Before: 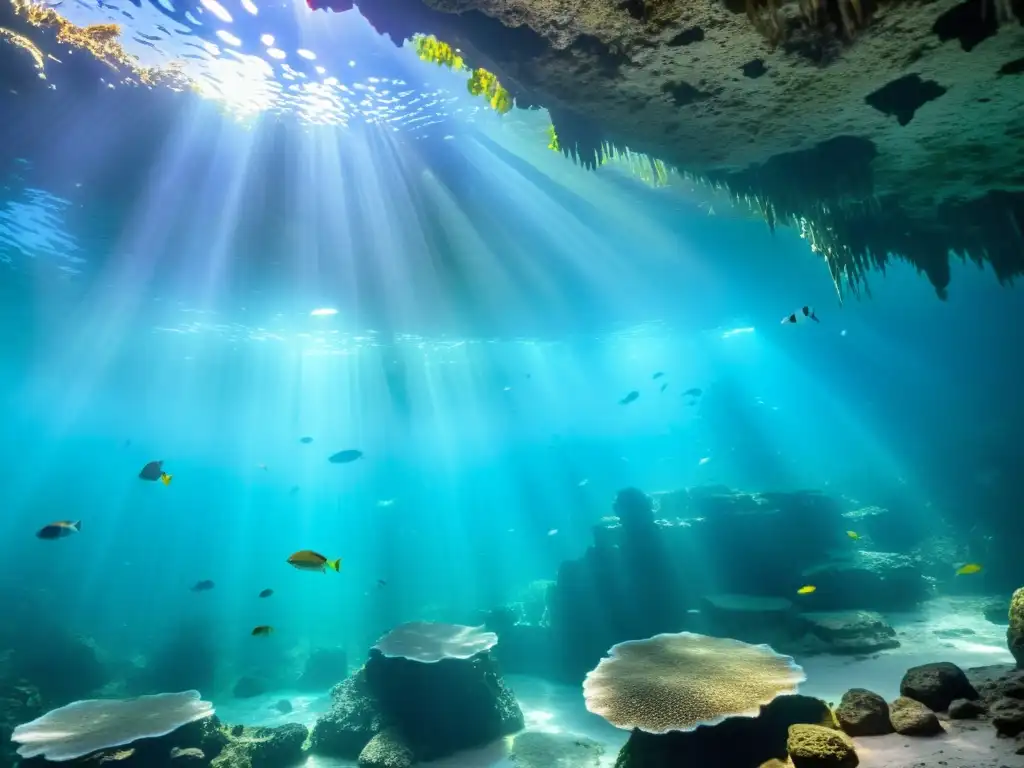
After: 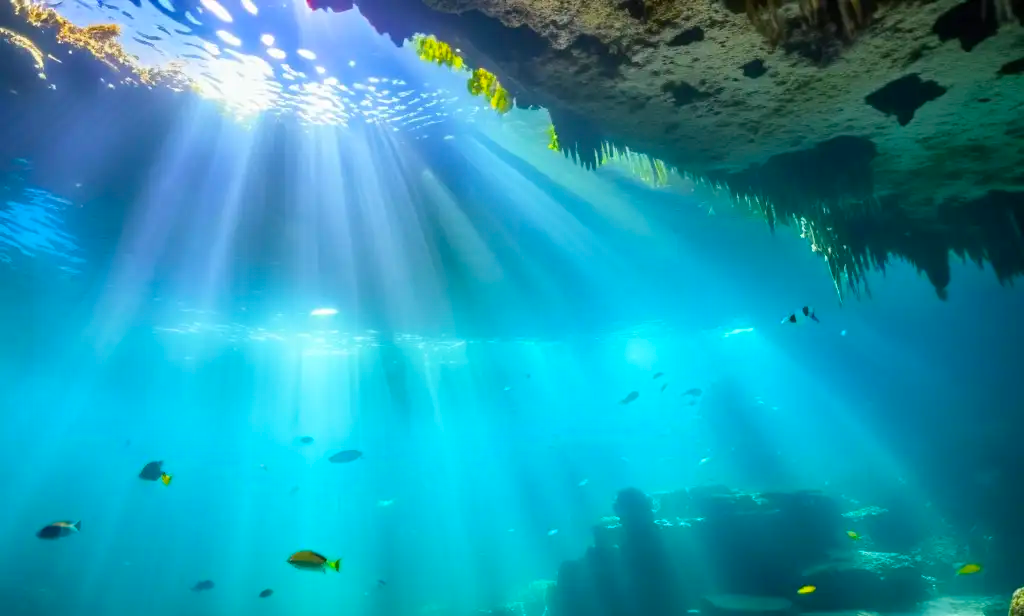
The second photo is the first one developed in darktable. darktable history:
crop: bottom 19.719%
color balance rgb: perceptual saturation grading › global saturation 25.17%
